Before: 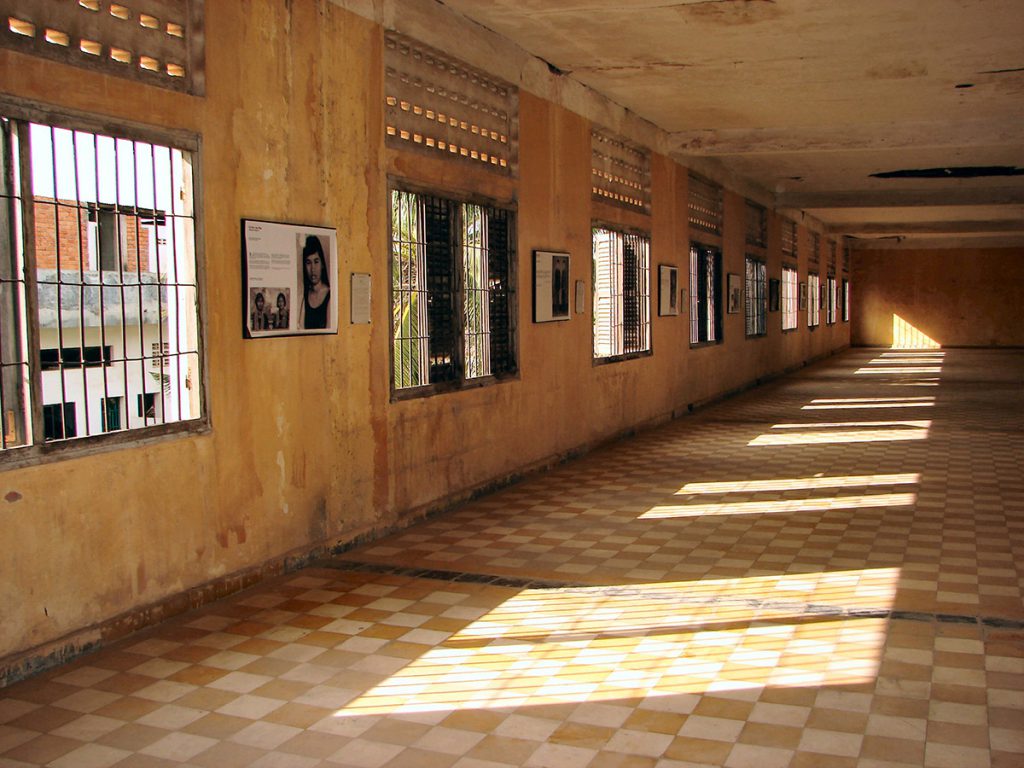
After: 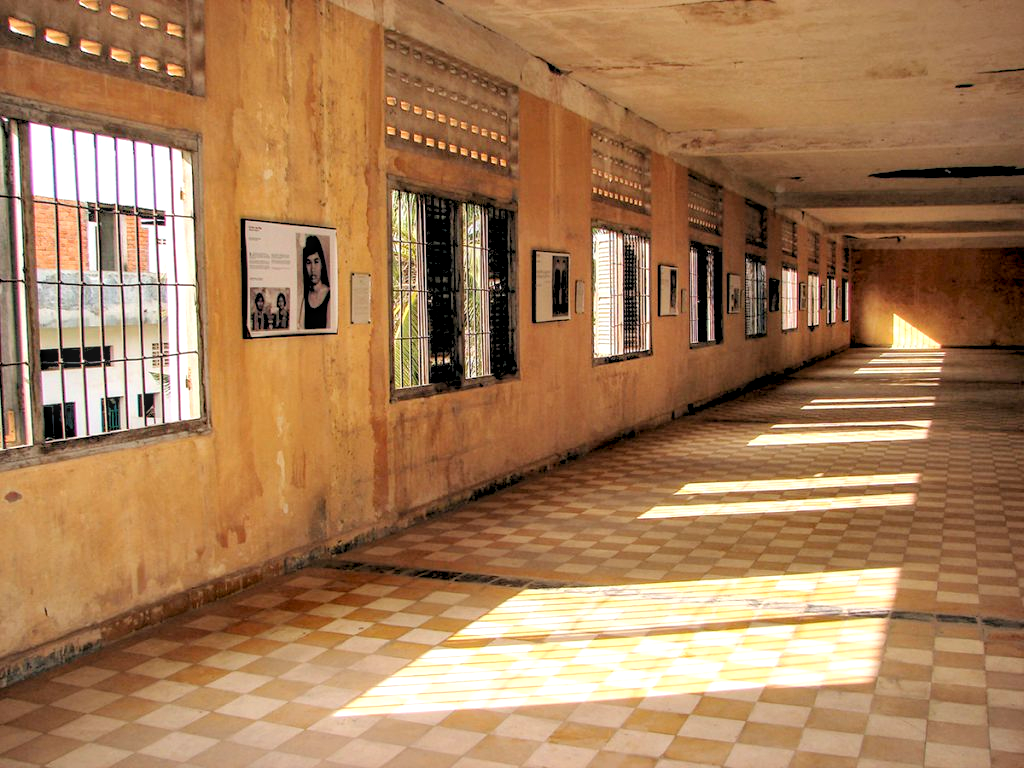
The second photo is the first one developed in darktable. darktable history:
local contrast: detail 130%
rgb levels: preserve colors sum RGB, levels [[0.038, 0.433, 0.934], [0, 0.5, 1], [0, 0.5, 1]]
exposure: black level correction 0, exposure 0.5 EV, compensate highlight preservation false
